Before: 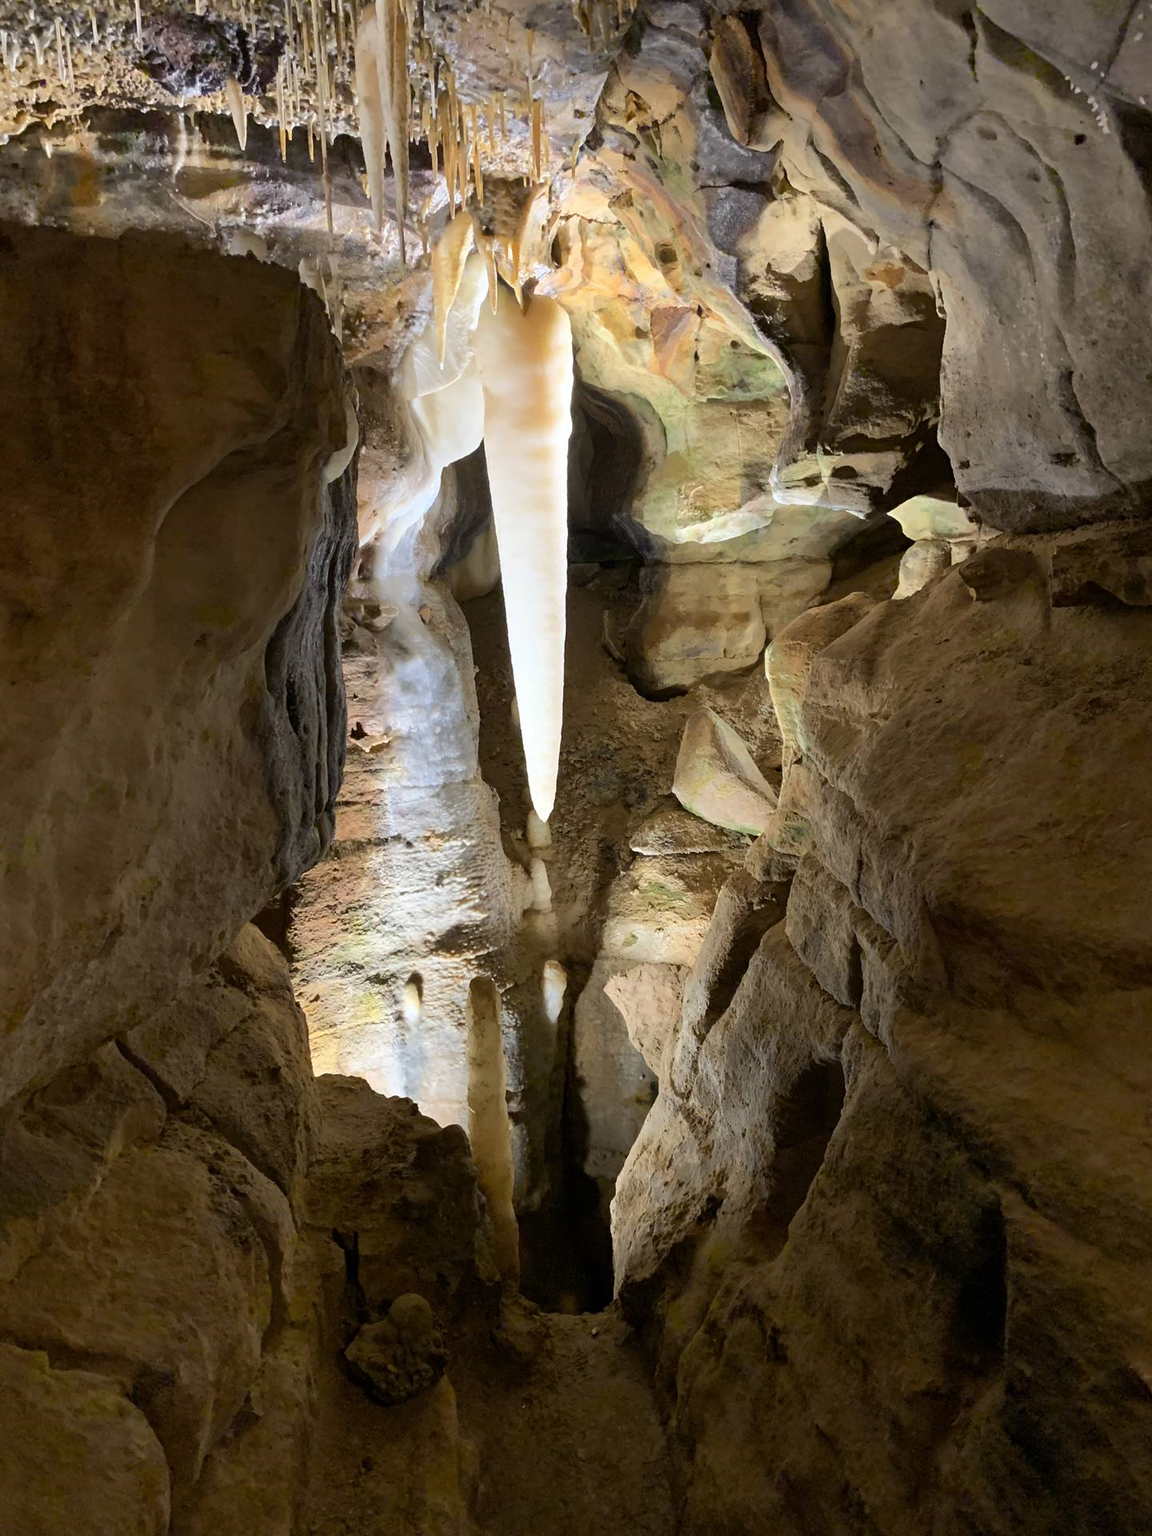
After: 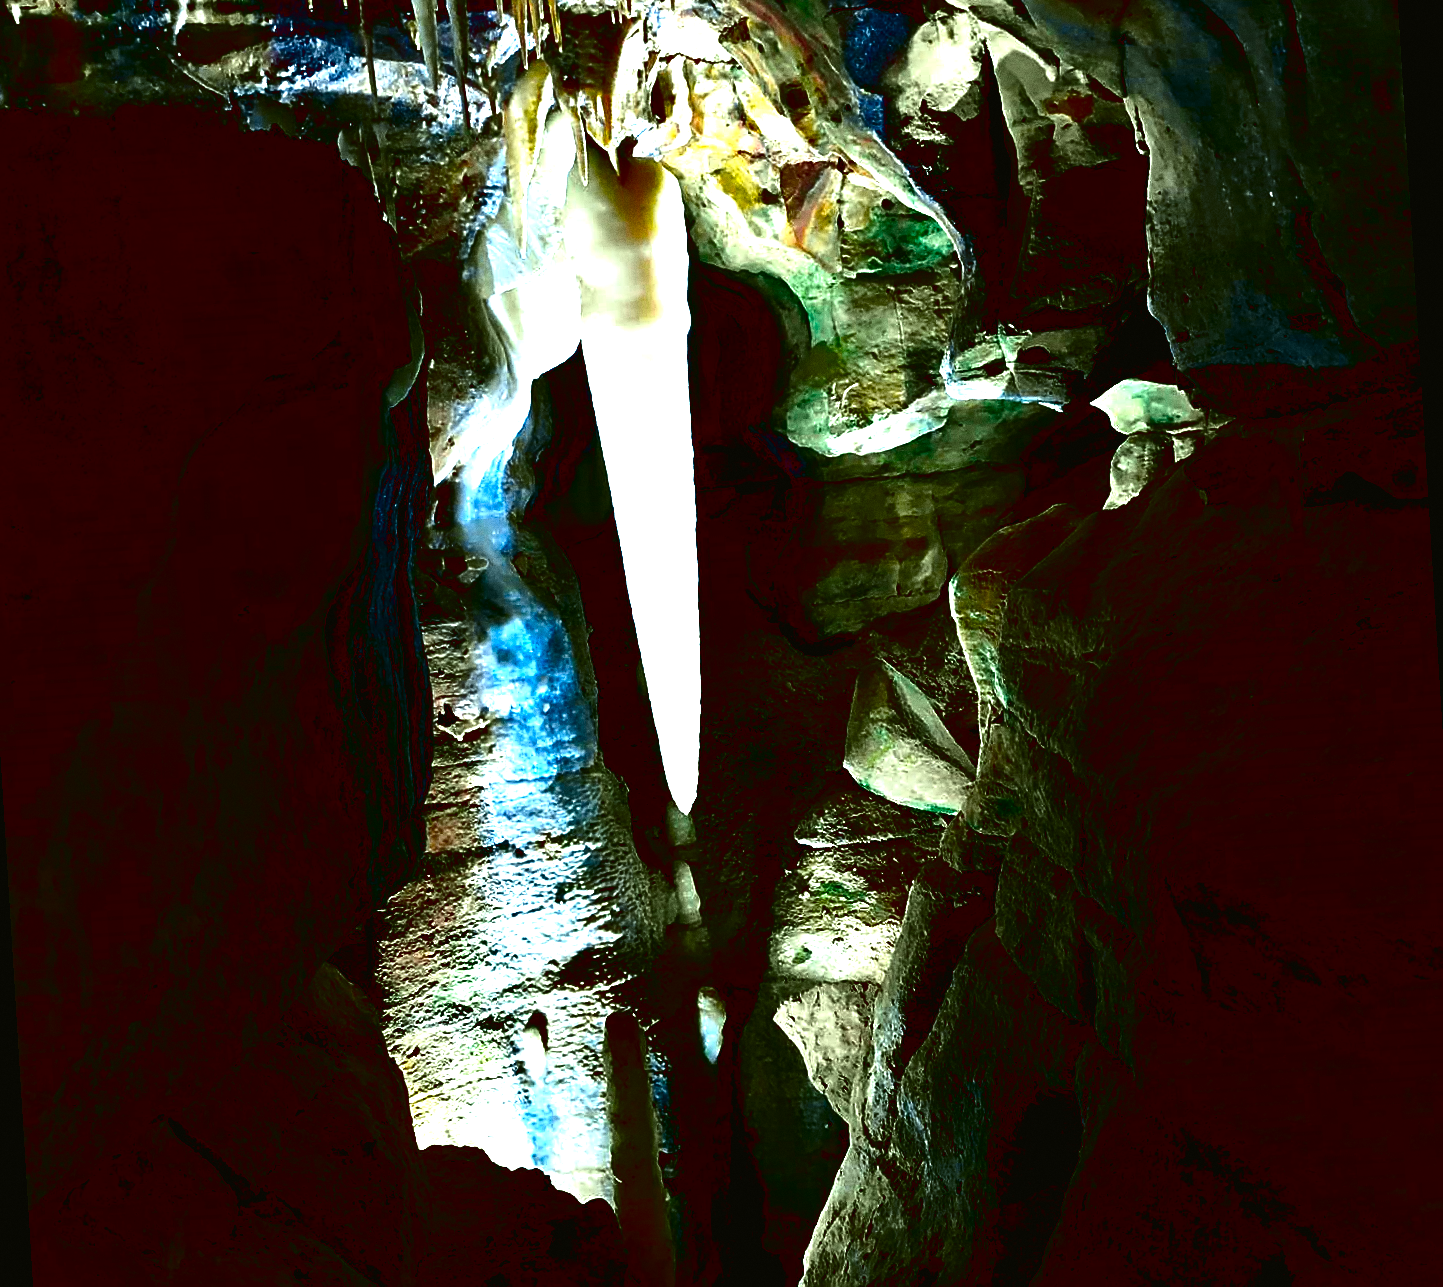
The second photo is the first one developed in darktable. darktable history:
rotate and perspective: rotation -3.52°, crop left 0.036, crop right 0.964, crop top 0.081, crop bottom 0.919
grain: coarseness 0.09 ISO
sharpen: on, module defaults
tone curve: curves: ch0 [(0, 0.021) (0.059, 0.053) (0.212, 0.18) (0.337, 0.304) (0.495, 0.505) (0.725, 0.731) (0.89, 0.919) (1, 1)]; ch1 [(0, 0) (0.094, 0.081) (0.285, 0.299) (0.403, 0.436) (0.479, 0.475) (0.54, 0.55) (0.615, 0.637) (0.683, 0.688) (1, 1)]; ch2 [(0, 0) (0.257, 0.217) (0.434, 0.434) (0.498, 0.507) (0.527, 0.542) (0.597, 0.587) (0.658, 0.595) (1, 1)], color space Lab, independent channels, preserve colors none
color balance rgb: shadows lift › luminance -7.7%, shadows lift › chroma 2.13%, shadows lift › hue 200.79°, power › luminance -7.77%, power › chroma 2.27%, power › hue 220.69°, highlights gain › luminance 15.15%, highlights gain › chroma 4%, highlights gain › hue 209.35°, global offset › luminance -0.21%, global offset › chroma 0.27%, perceptual saturation grading › global saturation 24.42%, perceptual saturation grading › highlights -24.42%, perceptual saturation grading › mid-tones 24.42%, perceptual saturation grading › shadows 40%, perceptual brilliance grading › global brilliance -5%, perceptual brilliance grading › highlights 24.42%, perceptual brilliance grading › mid-tones 7%, perceptual brilliance grading › shadows -5%
contrast brightness saturation: brightness -1, saturation 1
crop: top 5.667%, bottom 17.637%
